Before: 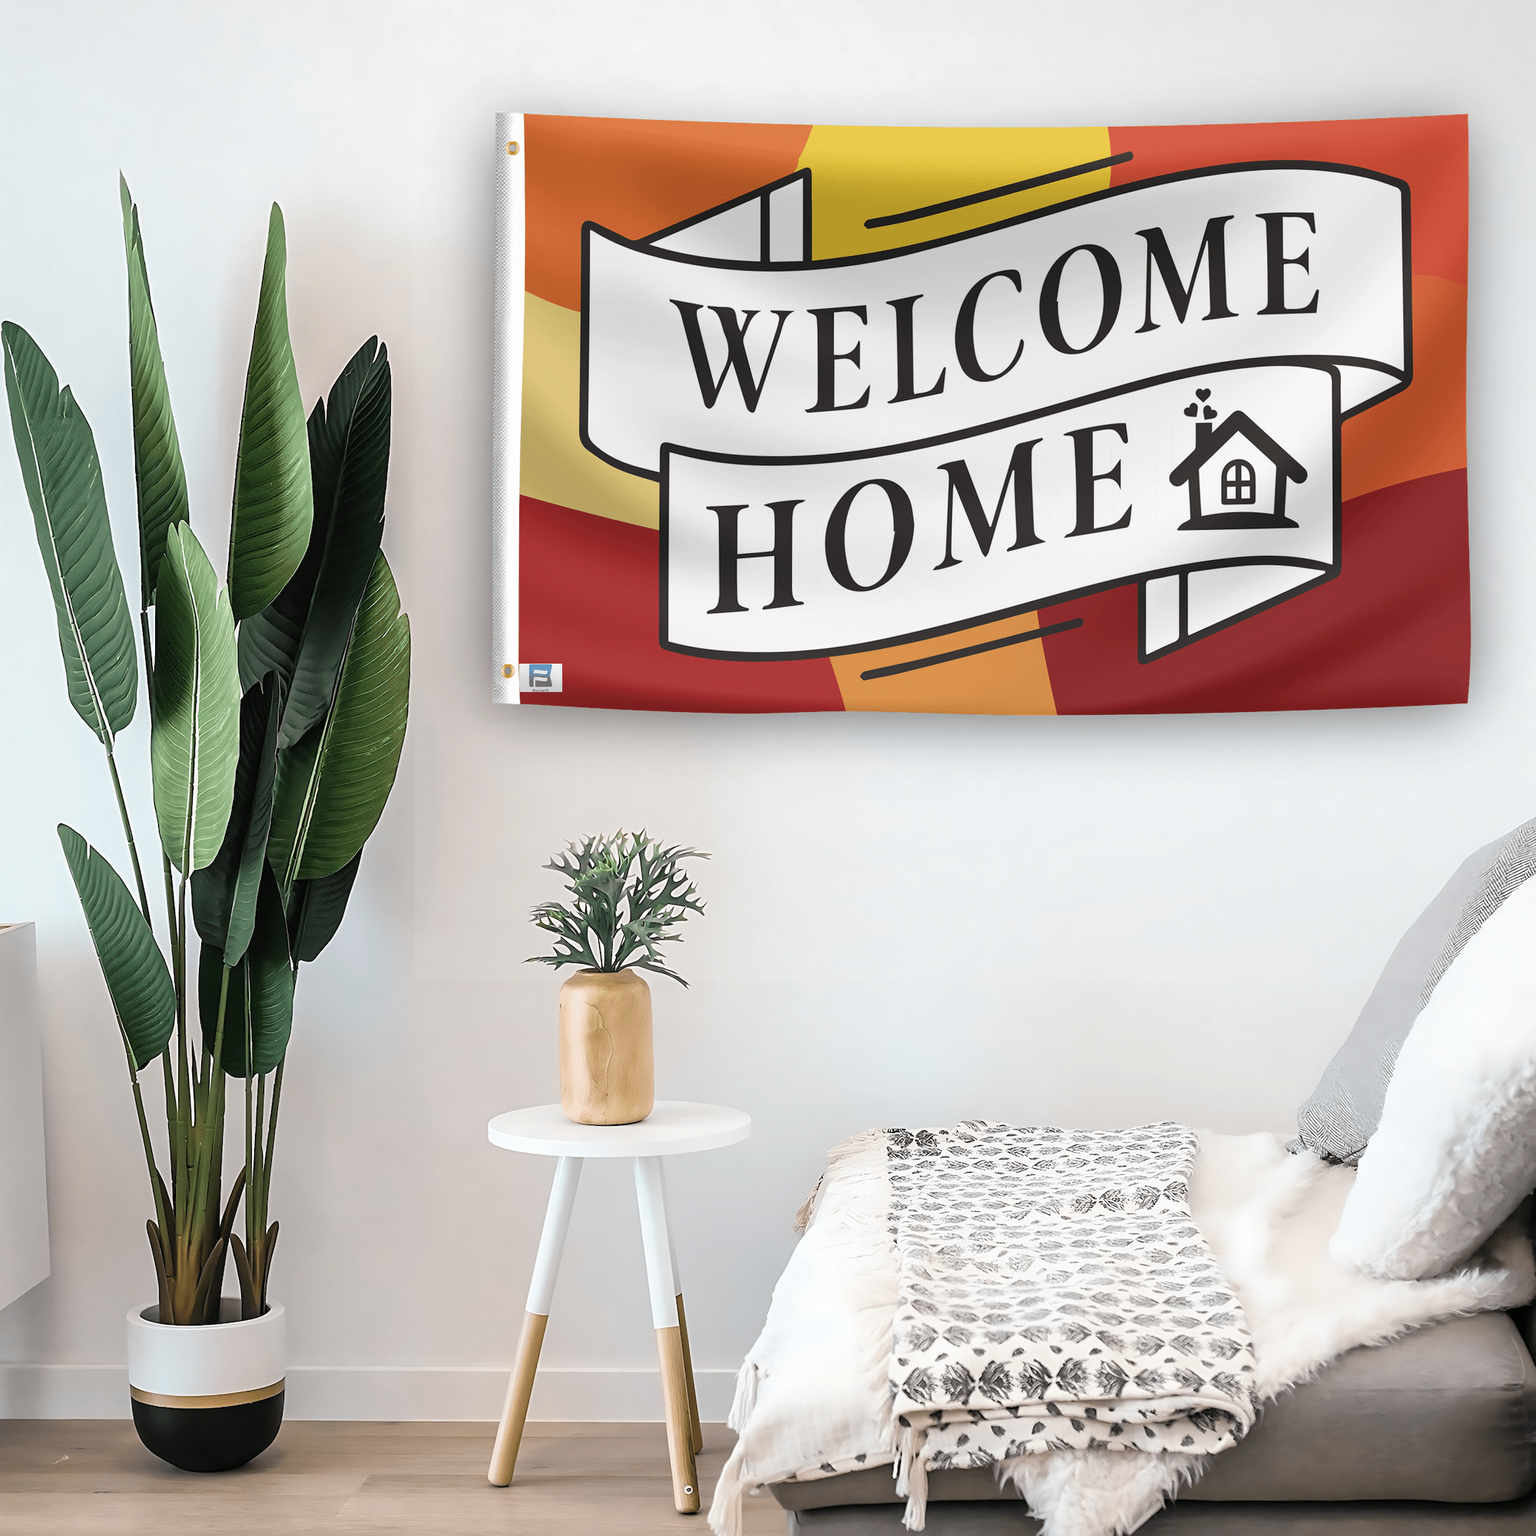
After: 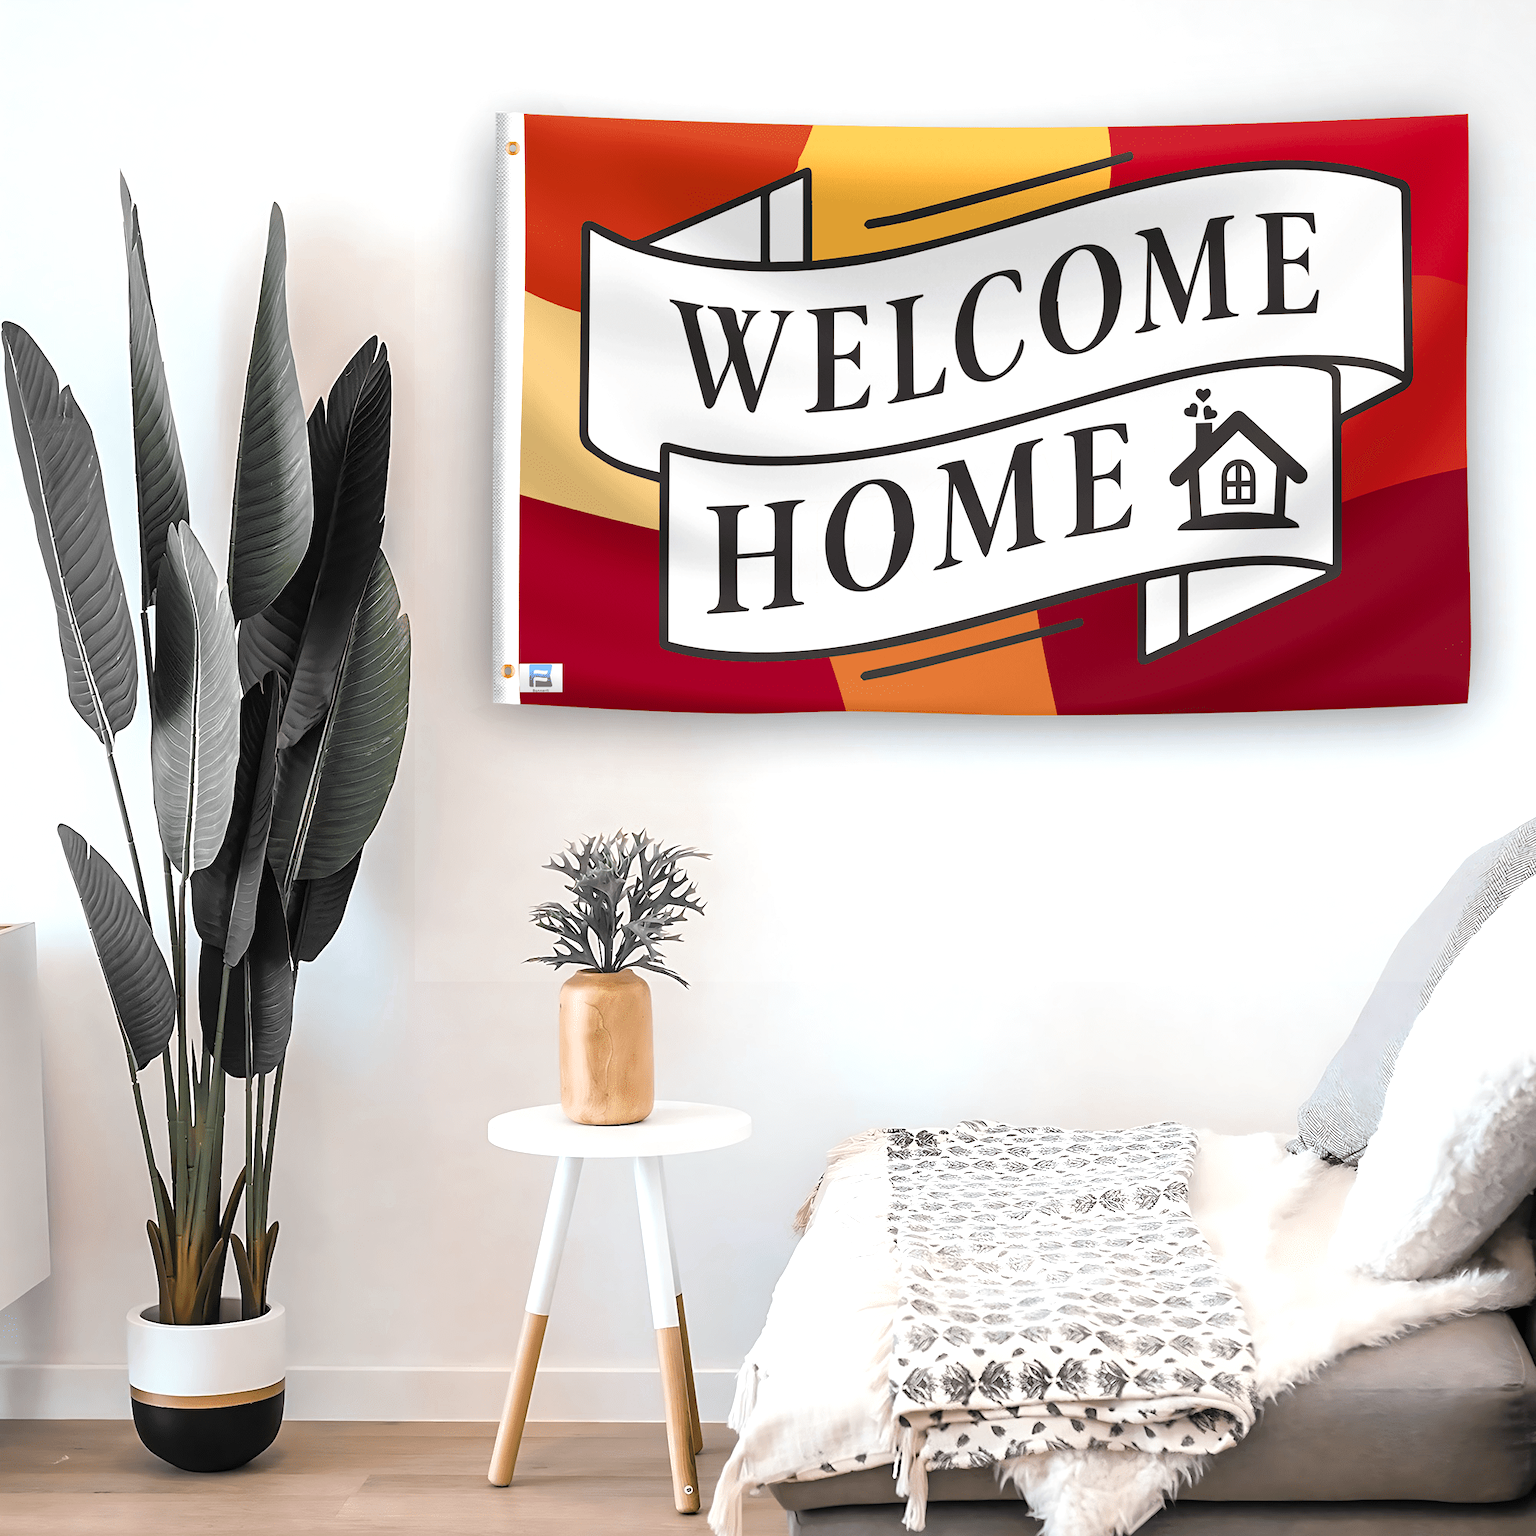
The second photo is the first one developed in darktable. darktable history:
tone equalizer: on, module defaults
exposure: exposure 0.3 EV, compensate highlight preservation false
color zones: curves: ch0 [(0, 0.363) (0.128, 0.373) (0.25, 0.5) (0.402, 0.407) (0.521, 0.525) (0.63, 0.559) (0.729, 0.662) (0.867, 0.471)]; ch1 [(0, 0.515) (0.136, 0.618) (0.25, 0.5) (0.378, 0) (0.516, 0) (0.622, 0.593) (0.737, 0.819) (0.87, 0.593)]; ch2 [(0, 0.529) (0.128, 0.471) (0.282, 0.451) (0.386, 0.662) (0.516, 0.525) (0.633, 0.554) (0.75, 0.62) (0.875, 0.441)]
